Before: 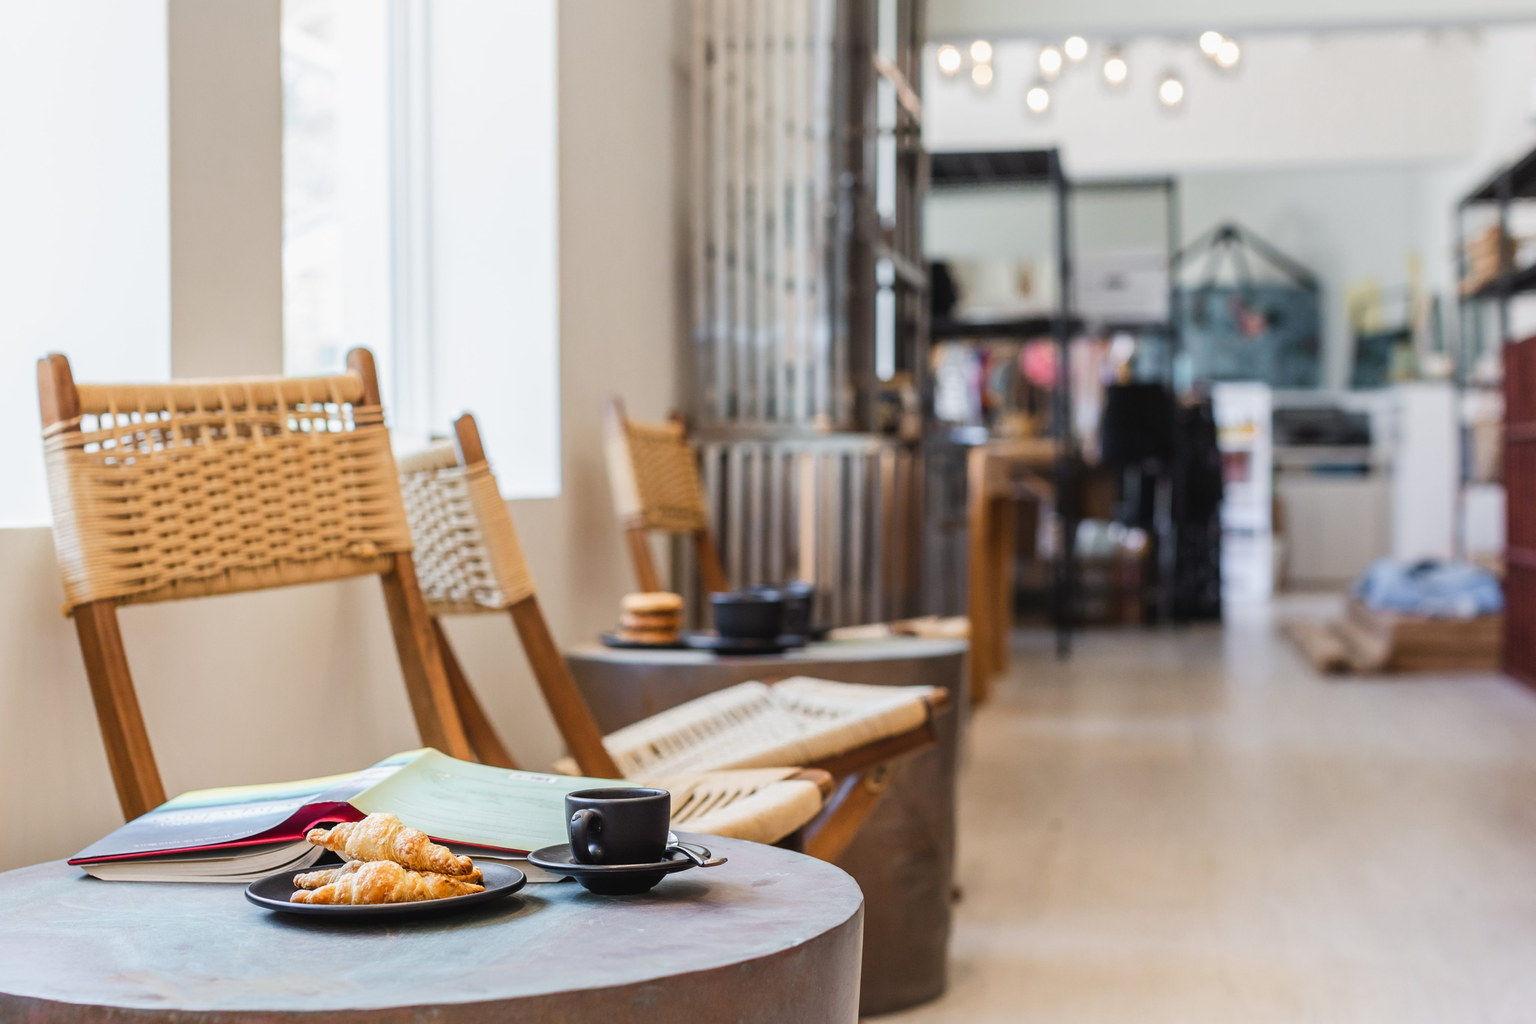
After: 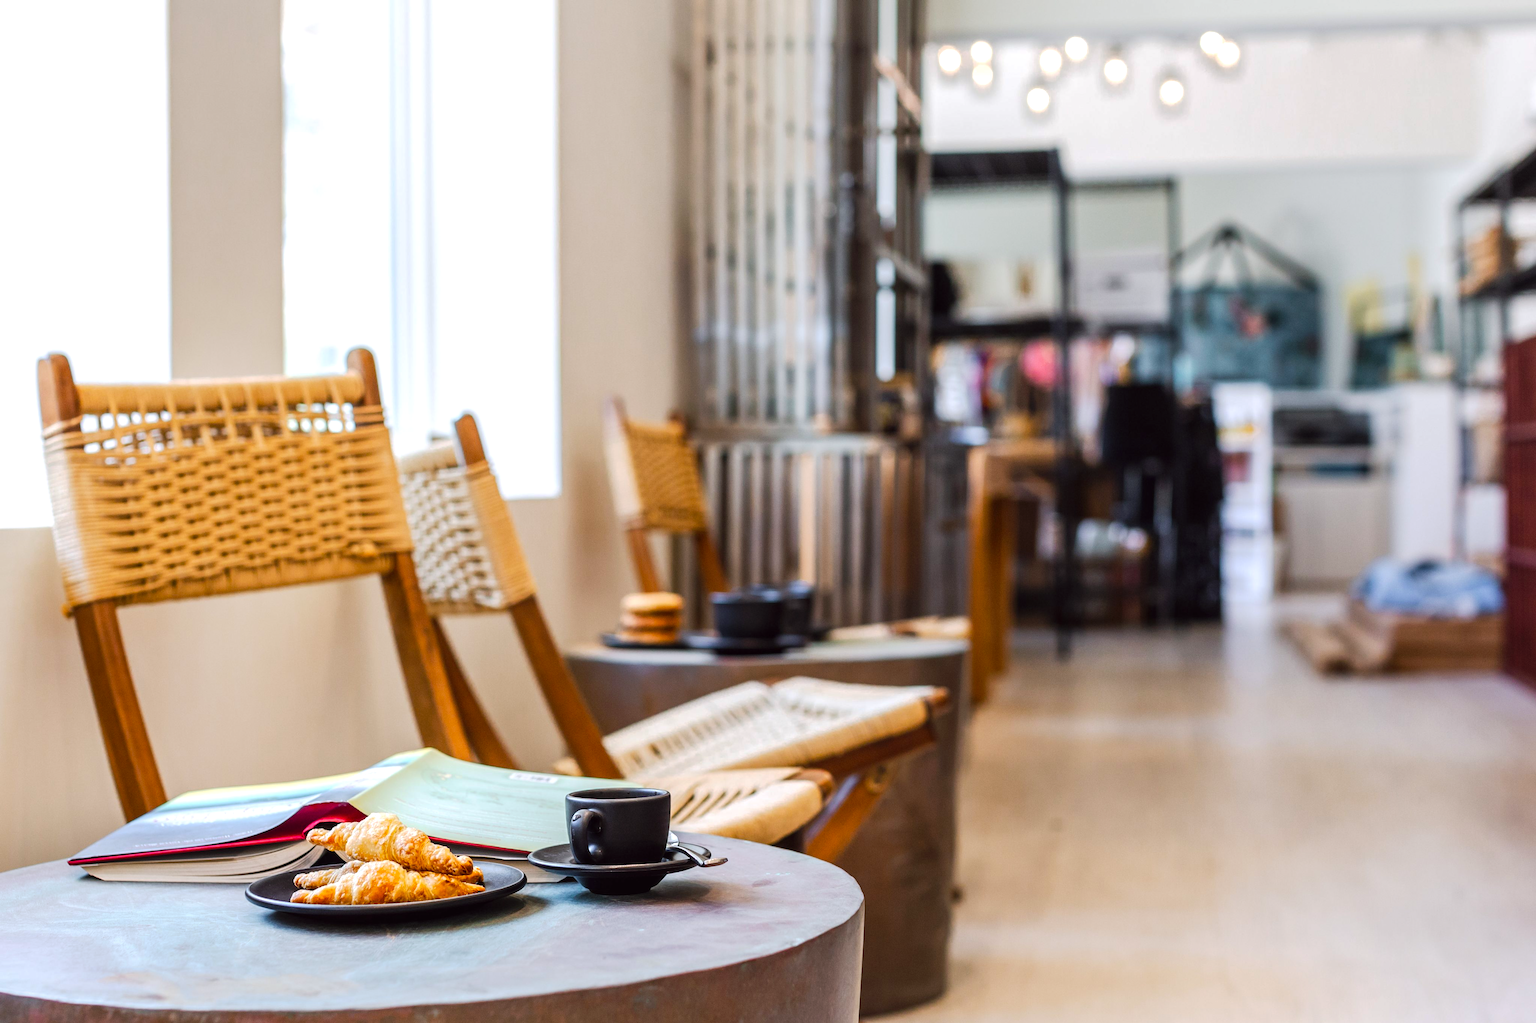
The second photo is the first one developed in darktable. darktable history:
local contrast: highlights 100%, shadows 100%, detail 120%, midtone range 0.2
color balance: lift [1, 1.001, 0.999, 1.001], gamma [1, 1.004, 1.007, 0.993], gain [1, 0.991, 0.987, 1.013], contrast 7.5%, contrast fulcrum 10%, output saturation 115%
tone curve: curves: ch0 [(0, 0) (0.003, 0.014) (0.011, 0.014) (0.025, 0.022) (0.044, 0.041) (0.069, 0.063) (0.1, 0.086) (0.136, 0.118) (0.177, 0.161) (0.224, 0.211) (0.277, 0.262) (0.335, 0.323) (0.399, 0.384) (0.468, 0.459) (0.543, 0.54) (0.623, 0.624) (0.709, 0.711) (0.801, 0.796) (0.898, 0.879) (1, 1)], preserve colors none
